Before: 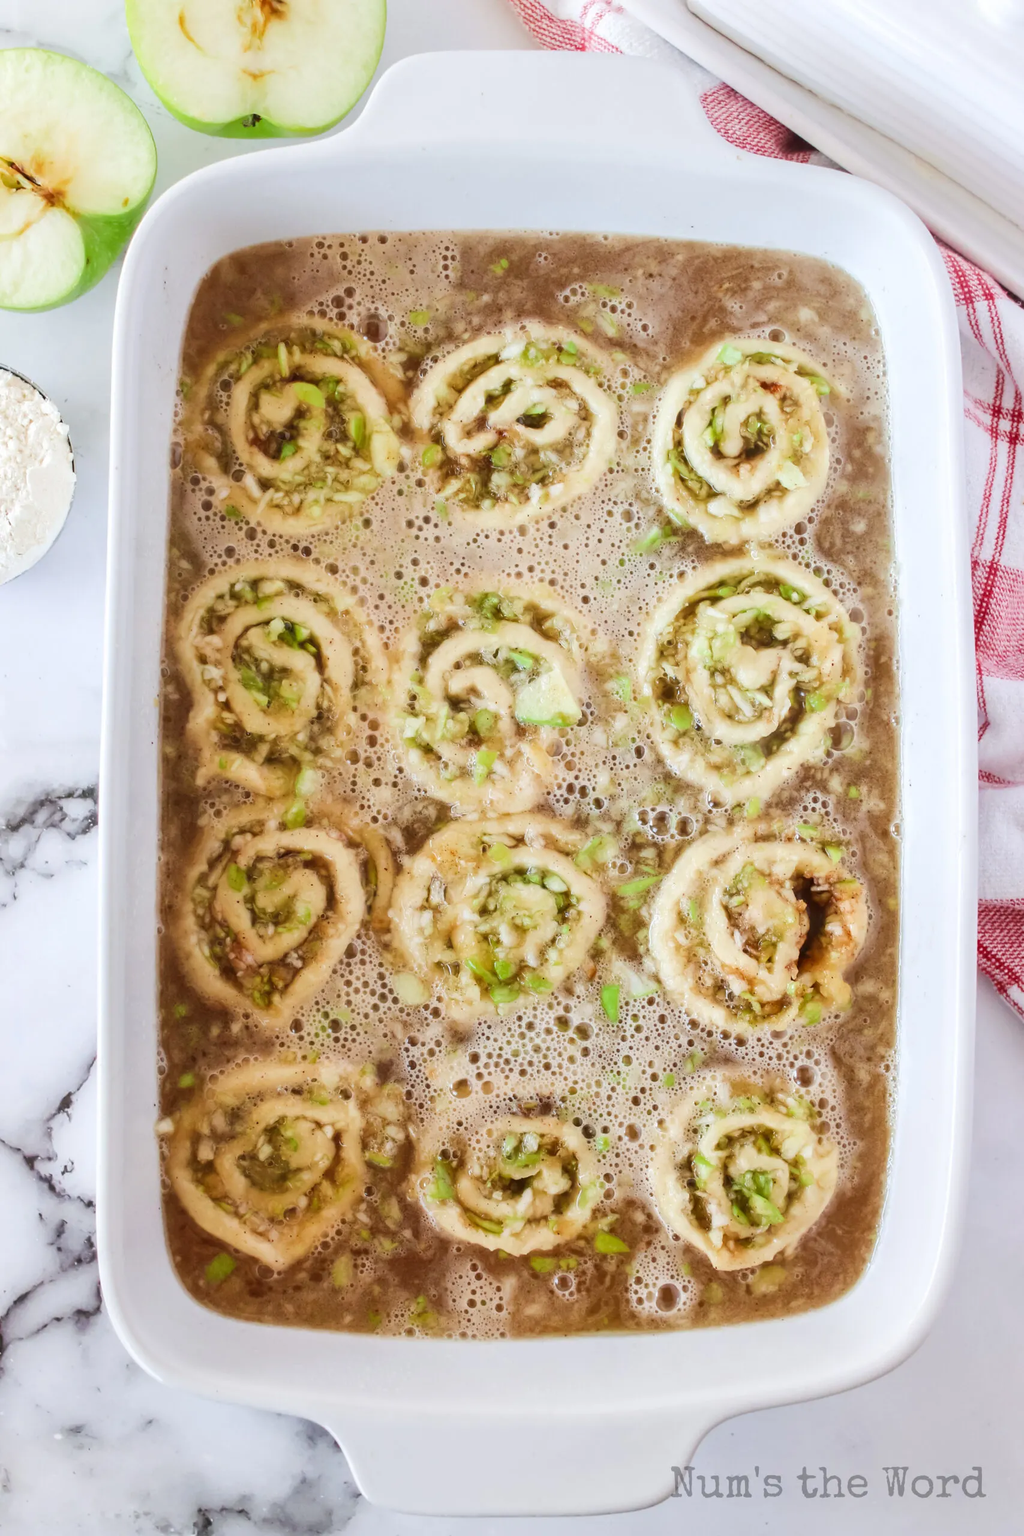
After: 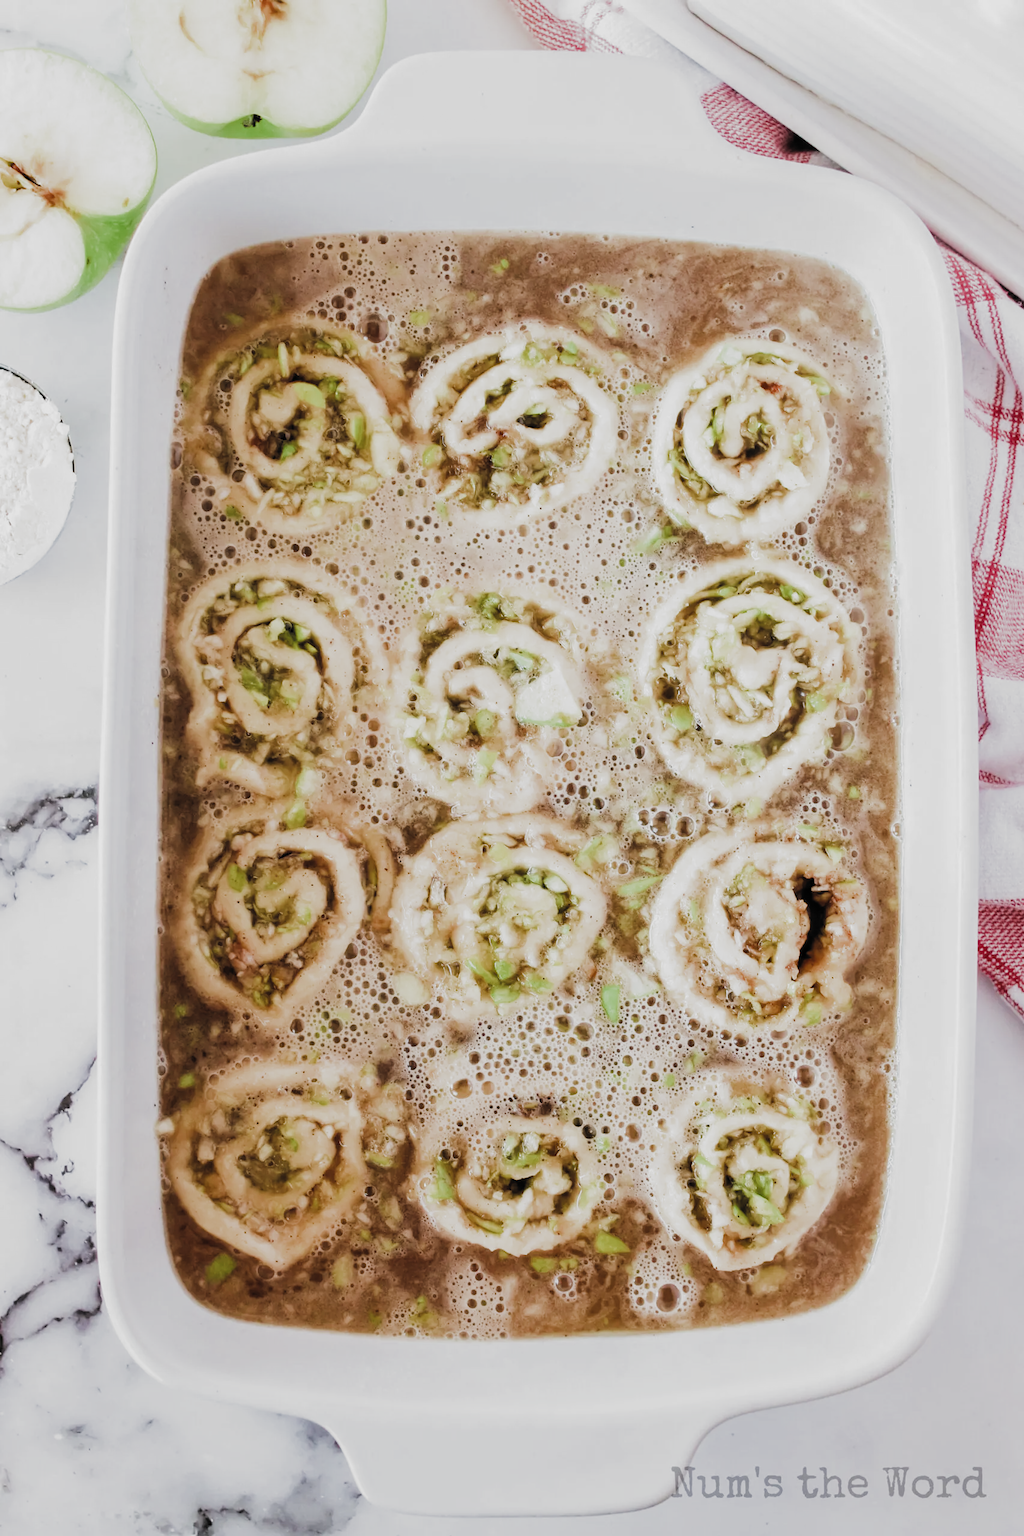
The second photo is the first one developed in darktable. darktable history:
filmic rgb: black relative exposure -5.13 EV, white relative exposure 3.99 EV, hardness 2.89, contrast 1.297, highlights saturation mix -29.69%, add noise in highlights 0.002, preserve chrominance max RGB, color science v3 (2019), use custom middle-gray values true, contrast in highlights soft
